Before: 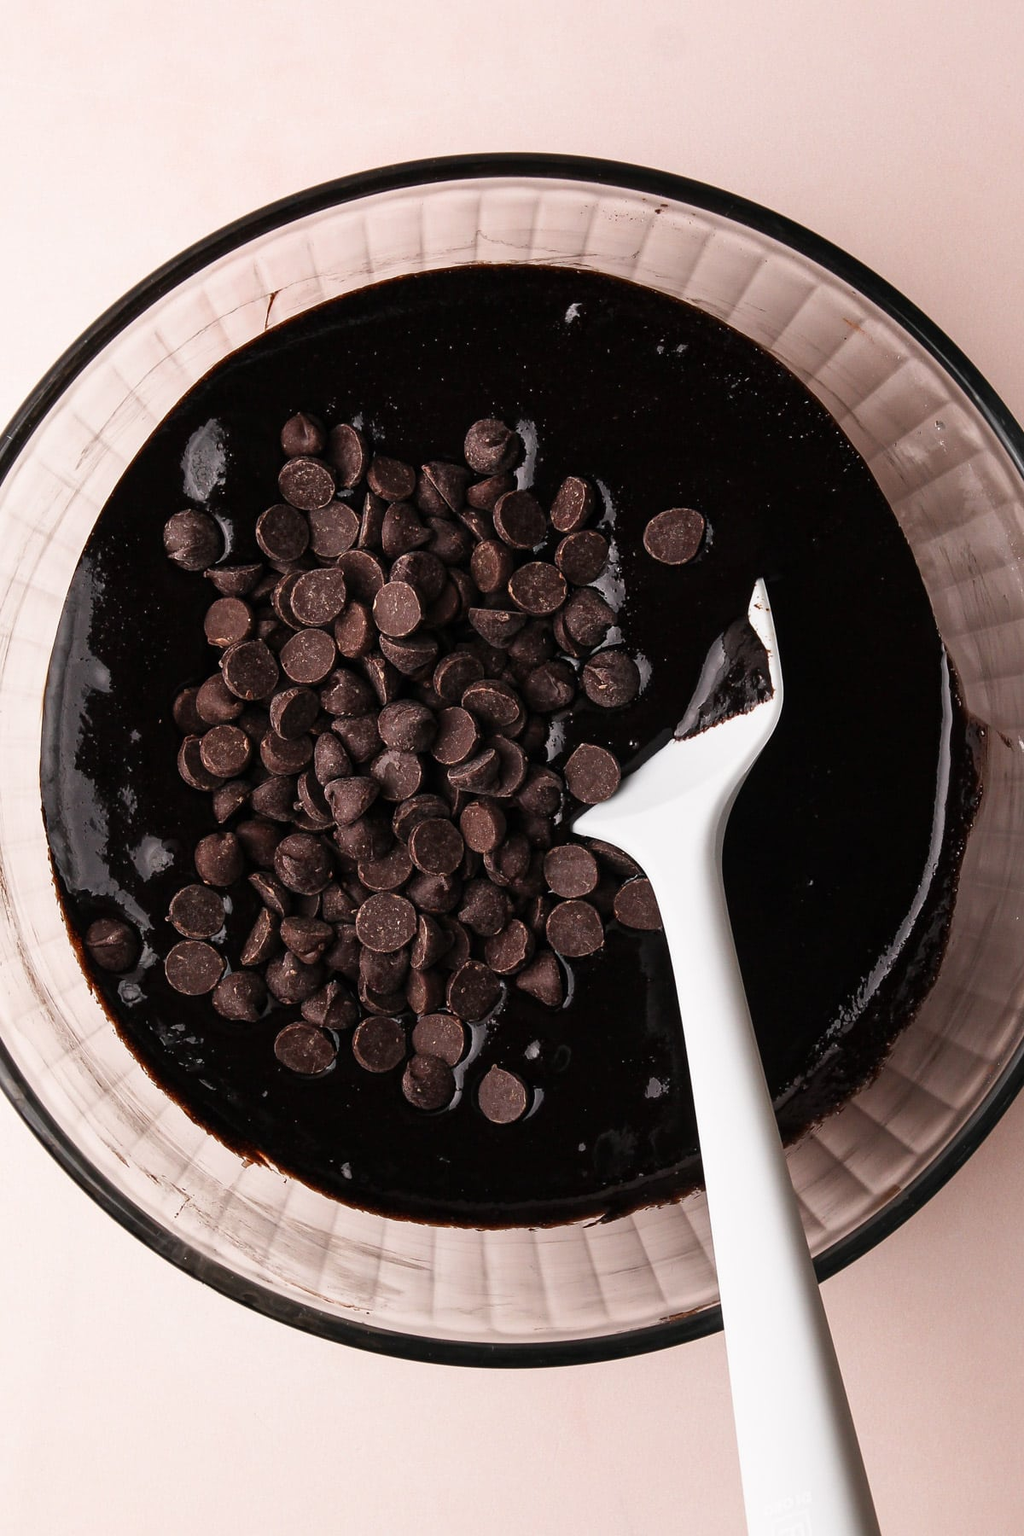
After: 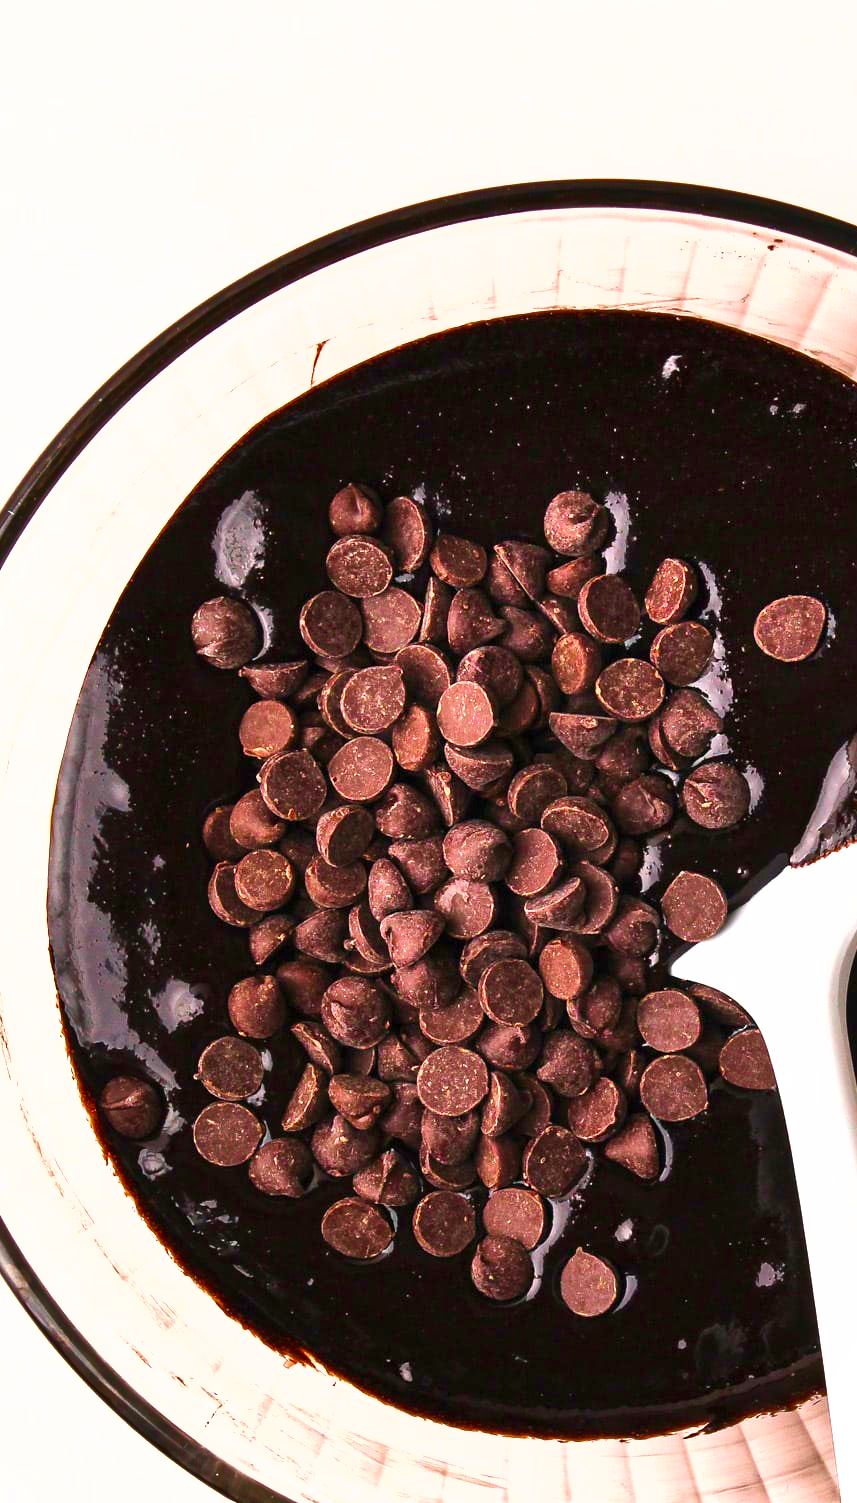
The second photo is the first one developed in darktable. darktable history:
crop: right 28.532%, bottom 16.493%
contrast brightness saturation: contrast 0.036, saturation 0.067
color balance rgb: perceptual saturation grading › global saturation 40.225%, perceptual saturation grading › highlights -25.482%, perceptual saturation grading › mid-tones 34.449%, perceptual saturation grading › shadows 35.289%
velvia: strength 40.45%
shadows and highlights: radius 132.16, soften with gaussian
exposure: black level correction 0, exposure 1.106 EV, compensate highlight preservation false
